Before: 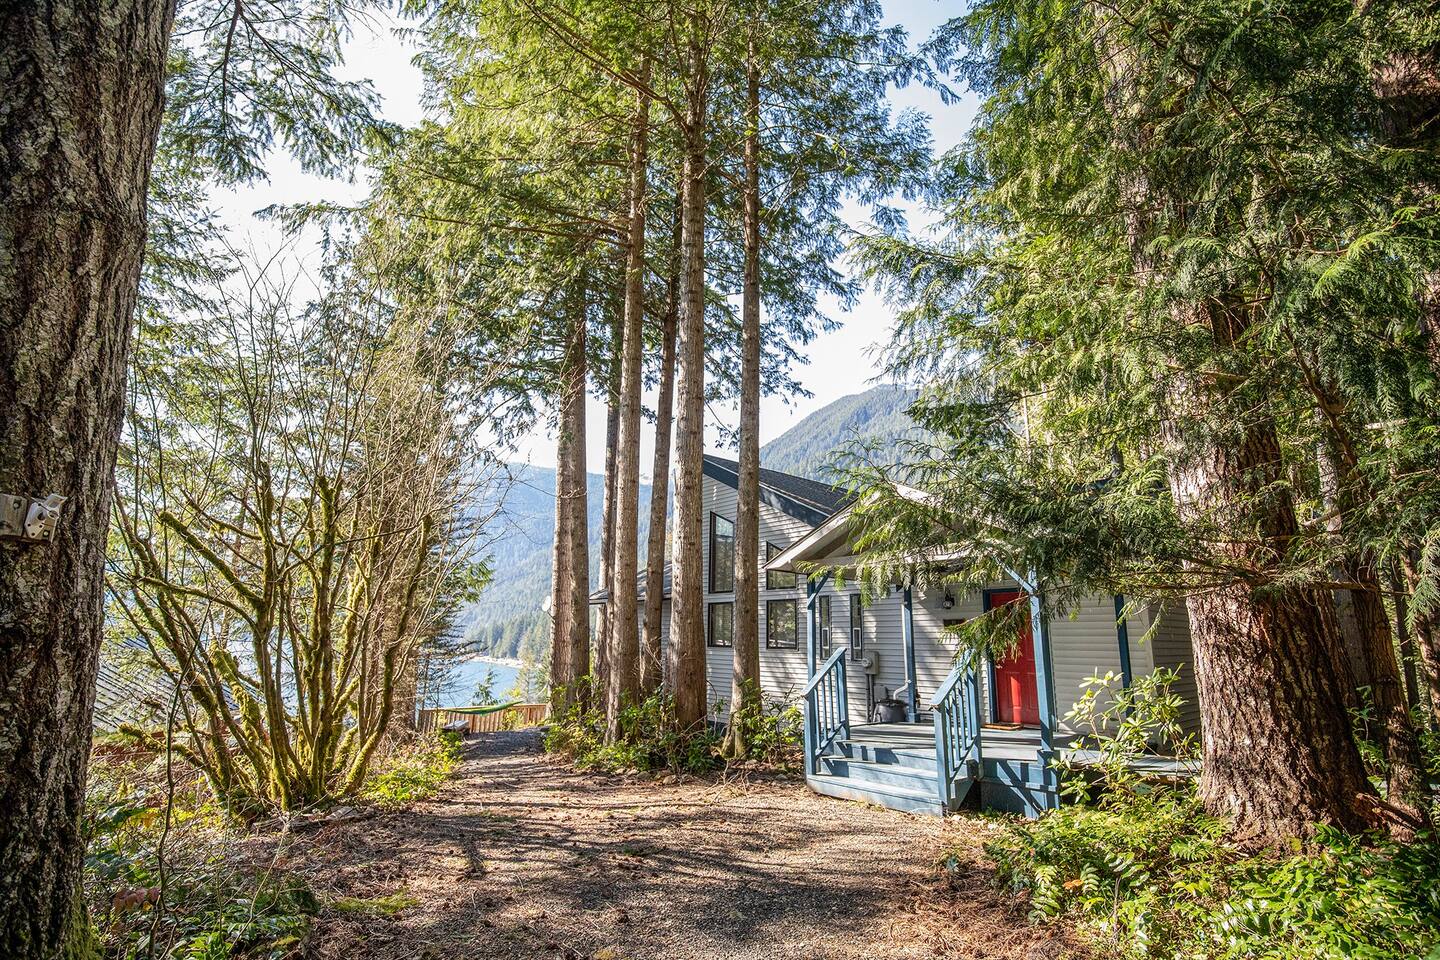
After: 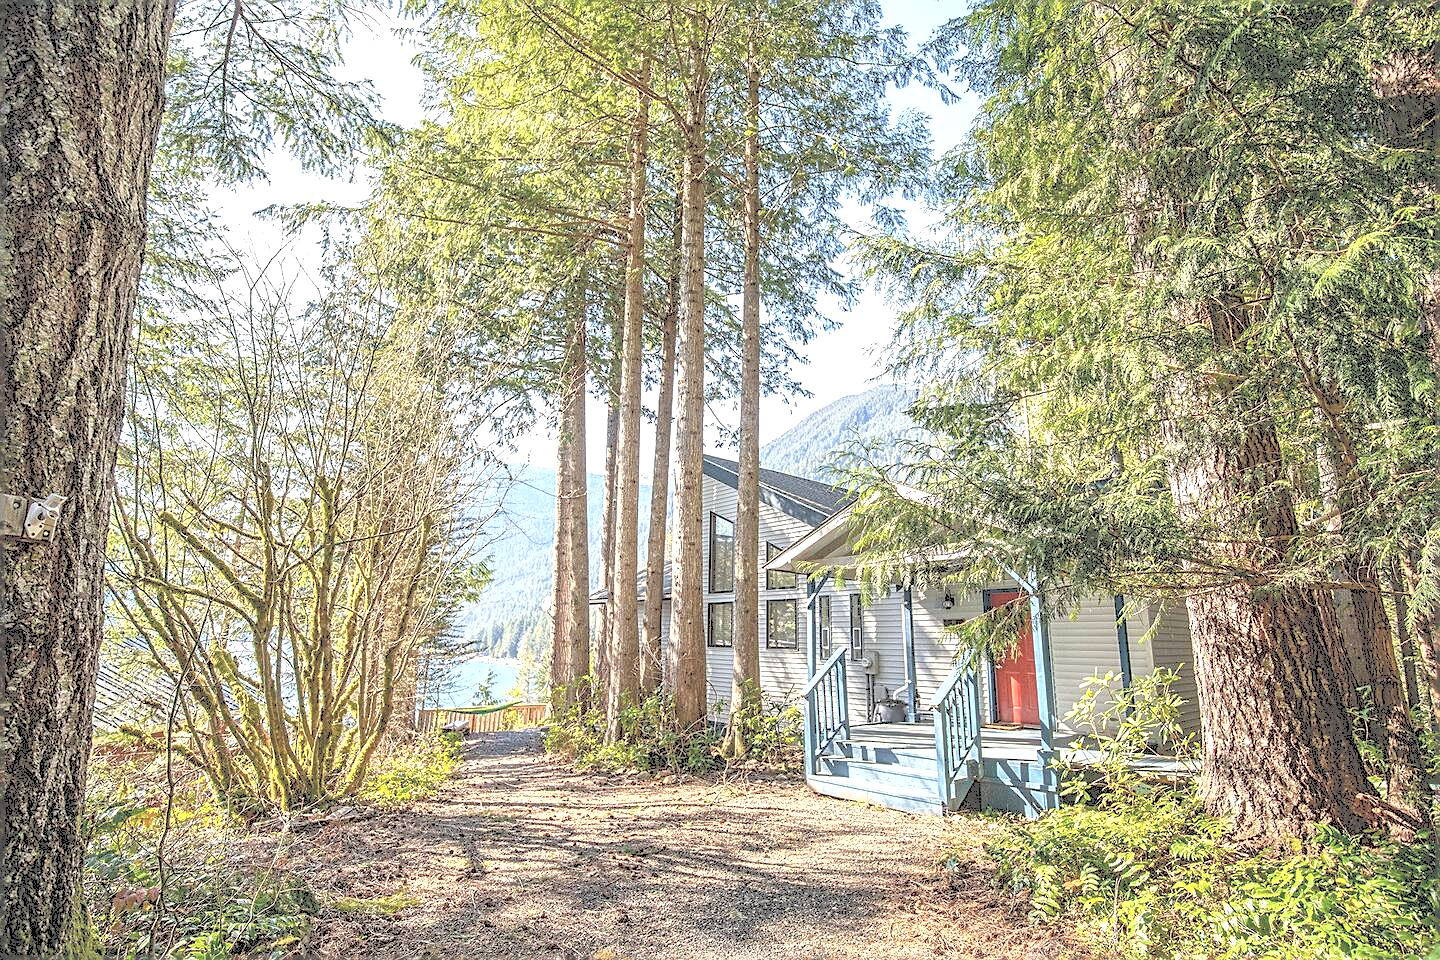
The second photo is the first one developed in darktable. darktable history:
sharpen: on, module defaults
tone curve: curves: ch0 [(0, 0) (0.003, 0.326) (0.011, 0.332) (0.025, 0.352) (0.044, 0.378) (0.069, 0.4) (0.1, 0.416) (0.136, 0.432) (0.177, 0.468) (0.224, 0.509) (0.277, 0.554) (0.335, 0.6) (0.399, 0.642) (0.468, 0.693) (0.543, 0.753) (0.623, 0.818) (0.709, 0.897) (0.801, 0.974) (0.898, 0.991) (1, 1)], color space Lab, independent channels, preserve colors none
local contrast: mode bilateral grid, contrast 28, coarseness 16, detail 115%, midtone range 0.2
